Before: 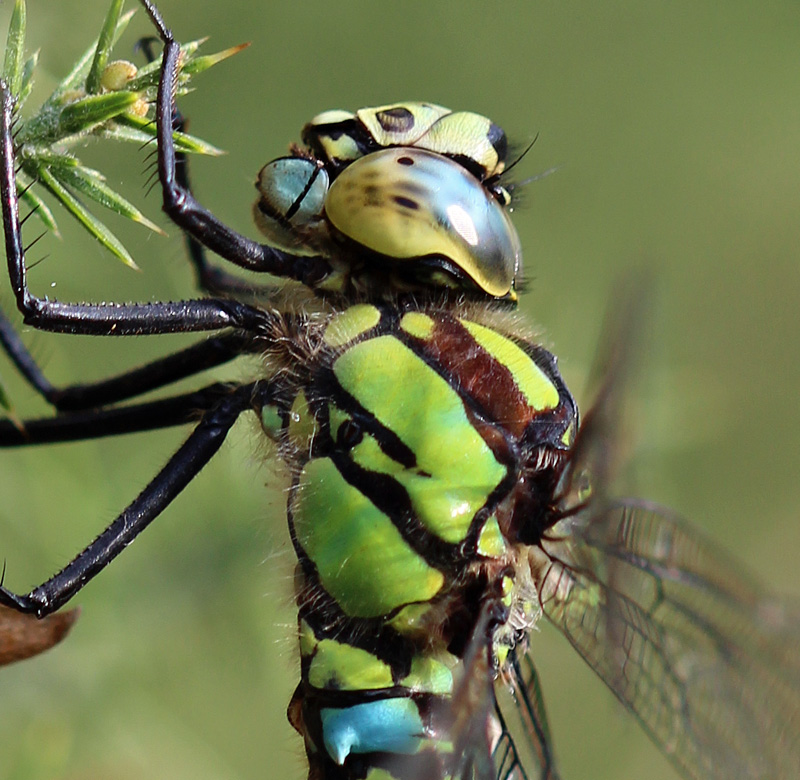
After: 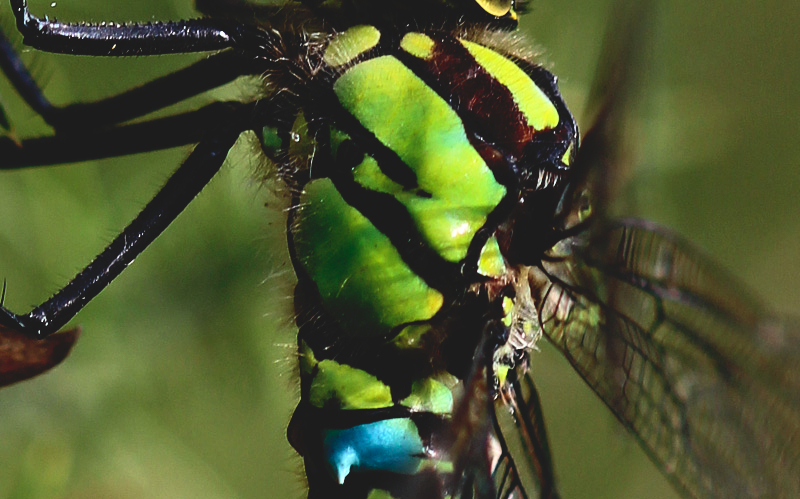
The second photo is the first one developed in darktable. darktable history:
crop and rotate: top 35.933%
base curve: curves: ch0 [(0, 0.02) (0.083, 0.036) (1, 1)], preserve colors none
contrast brightness saturation: contrast 0.217
